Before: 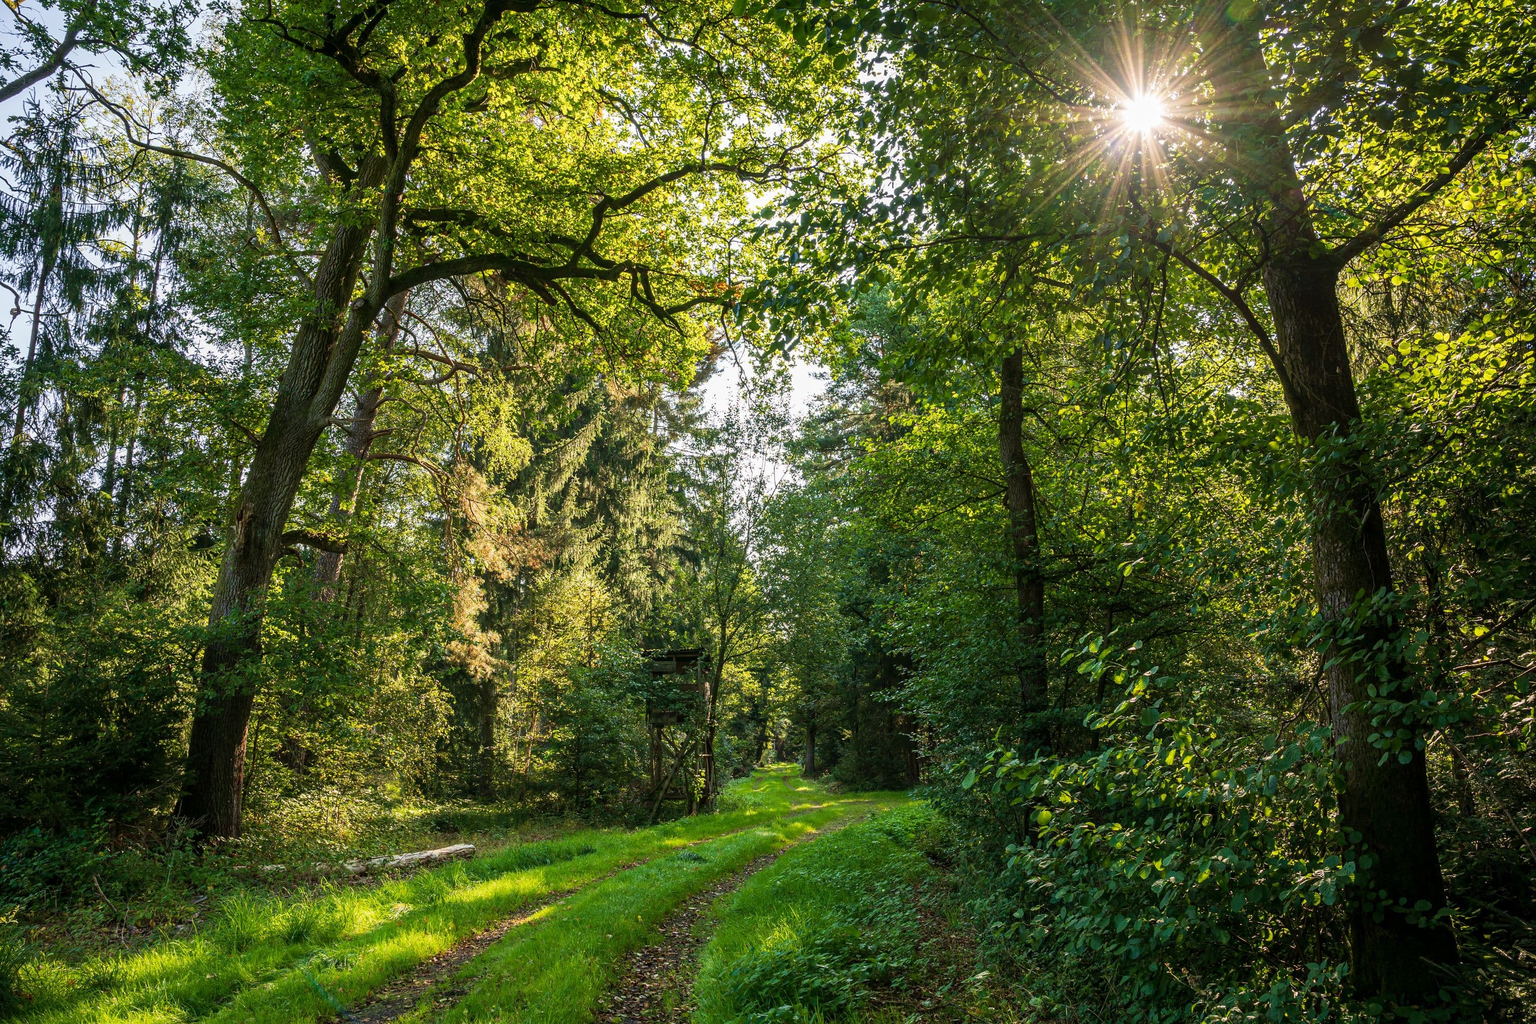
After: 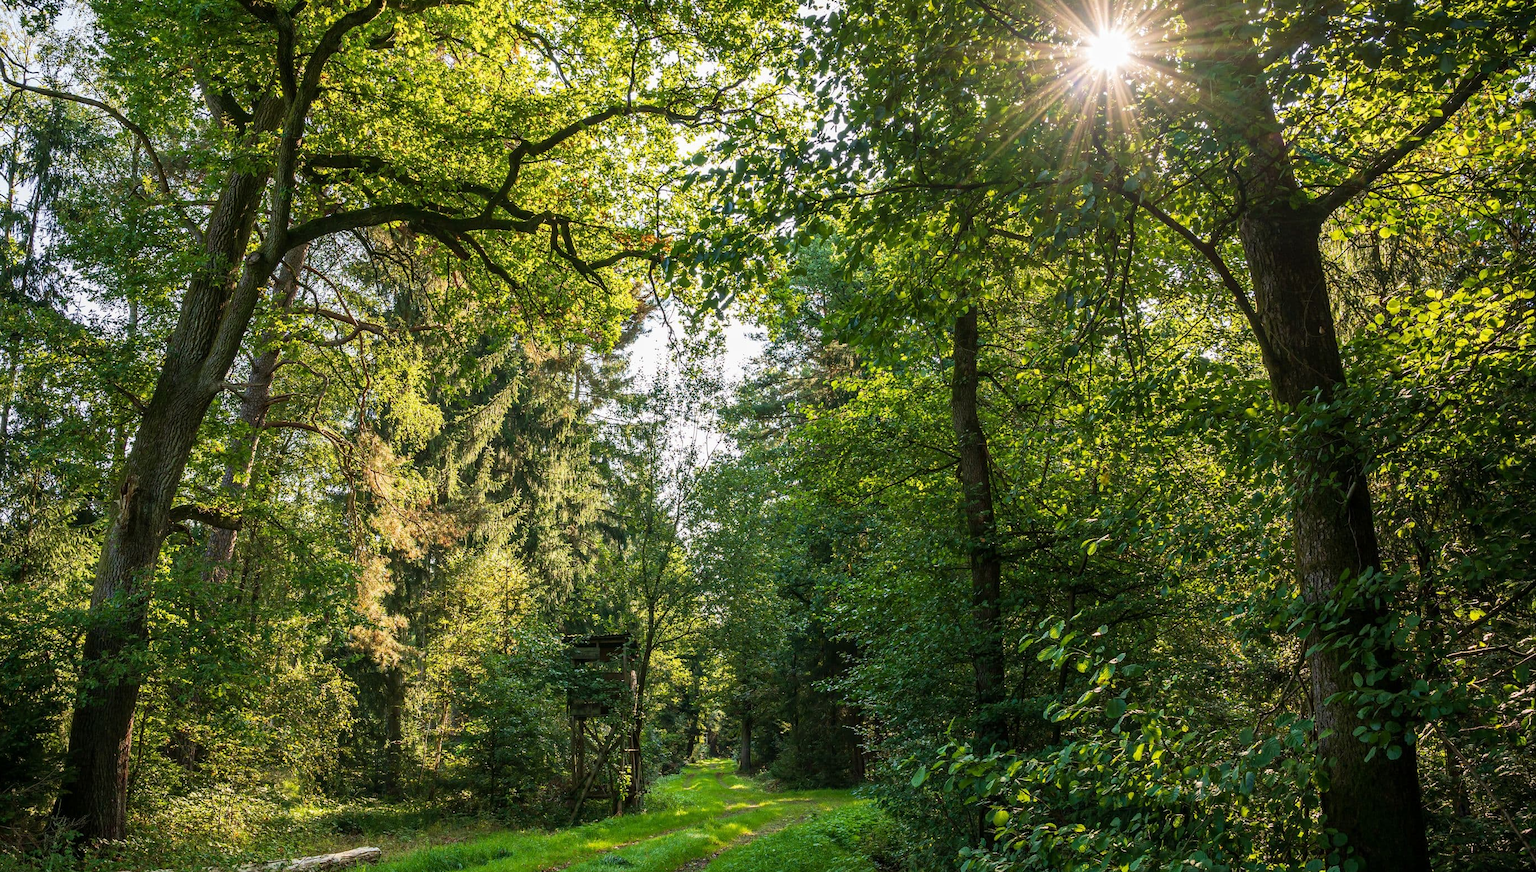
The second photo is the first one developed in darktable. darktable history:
crop: left 8.218%, top 6.577%, bottom 15.206%
